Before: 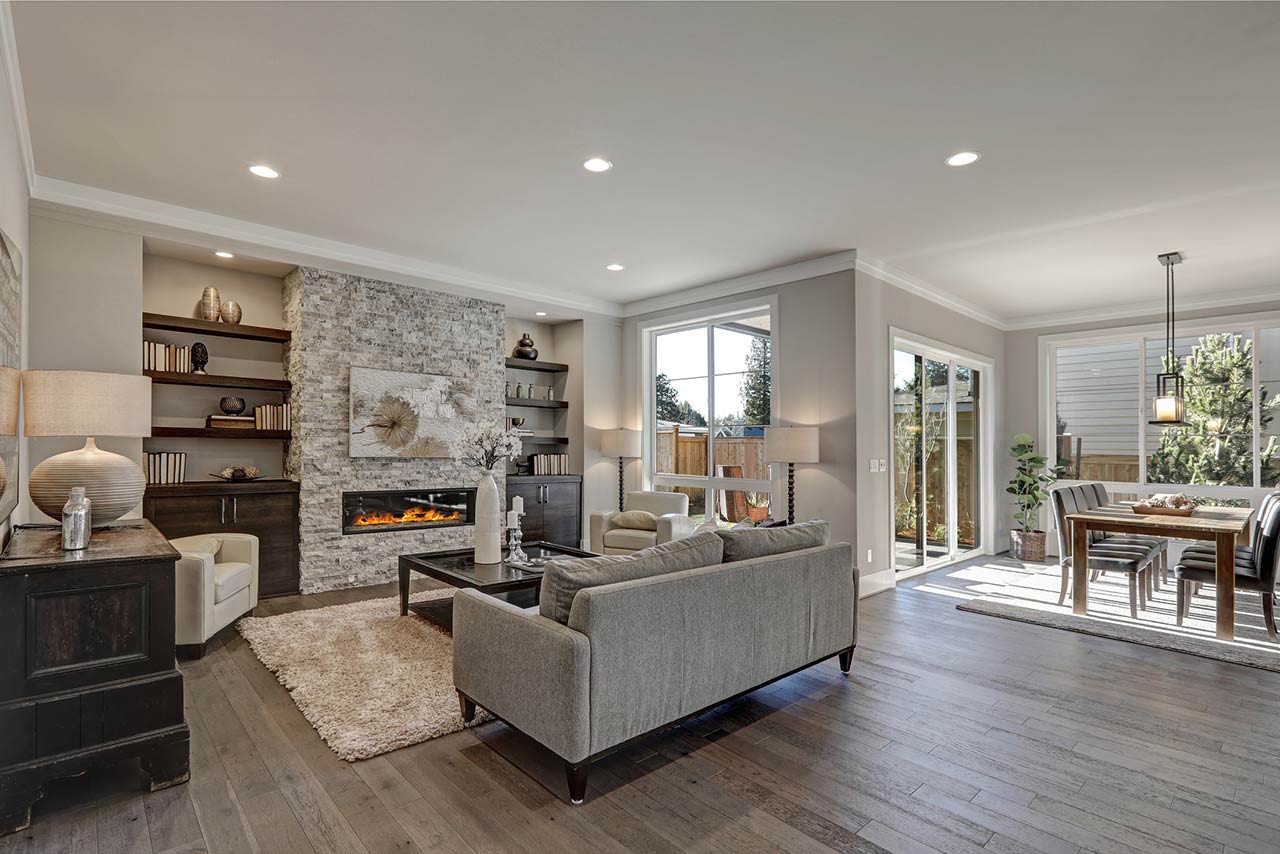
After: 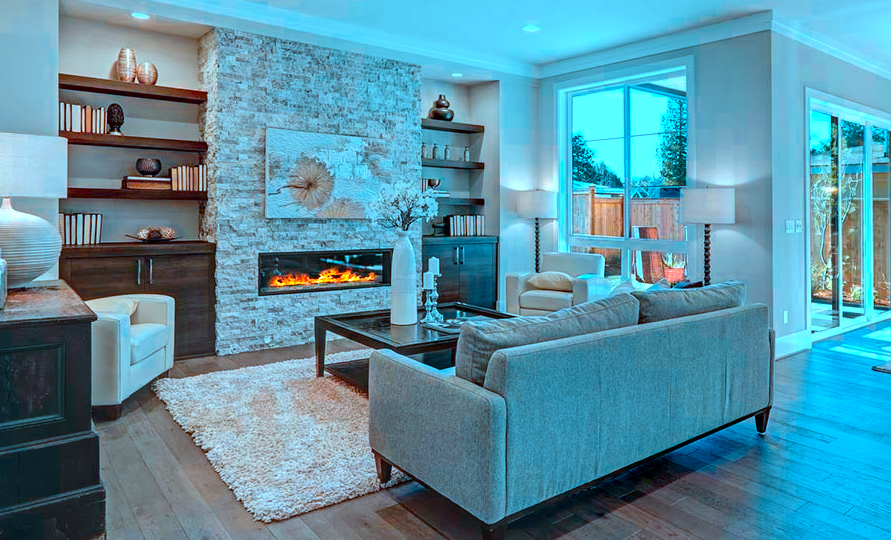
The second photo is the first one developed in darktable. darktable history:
color calibration: output R [1.422, -0.35, -0.252, 0], output G [-0.238, 1.259, -0.084, 0], output B [-0.081, -0.196, 1.58, 0], output brightness [0.49, 0.671, -0.57, 0], gray › normalize channels true, x 0.37, y 0.382, temperature 4302.85 K, gamut compression 0.012
crop: left 6.629%, top 28.011%, right 23.761%, bottom 8.682%
